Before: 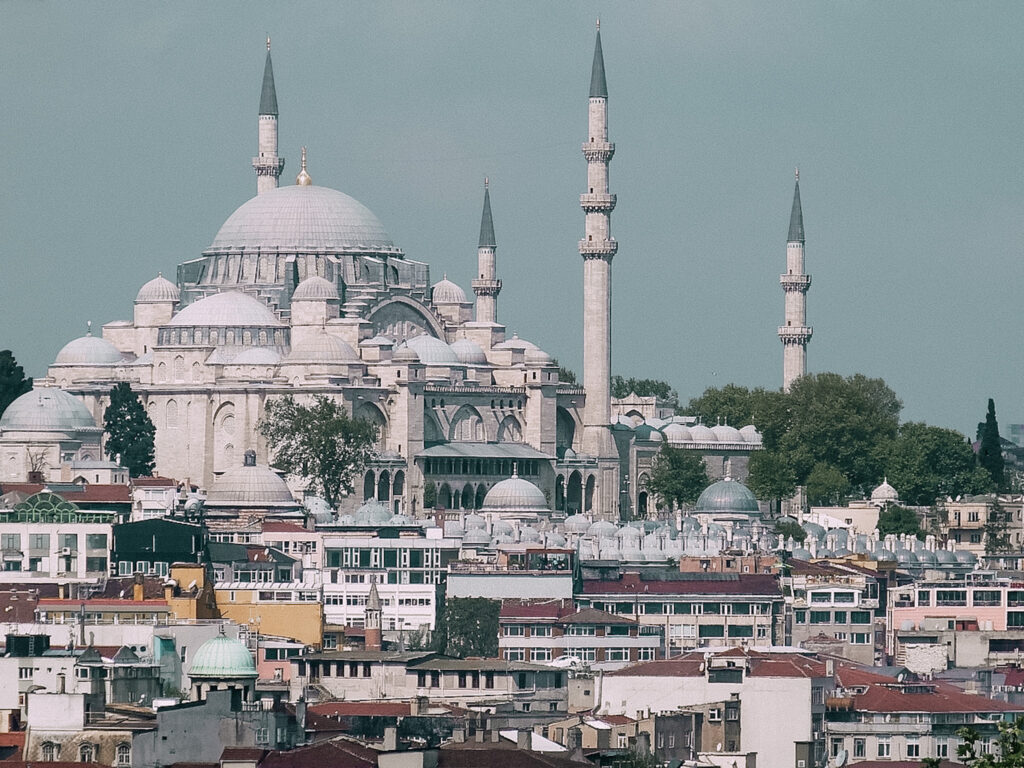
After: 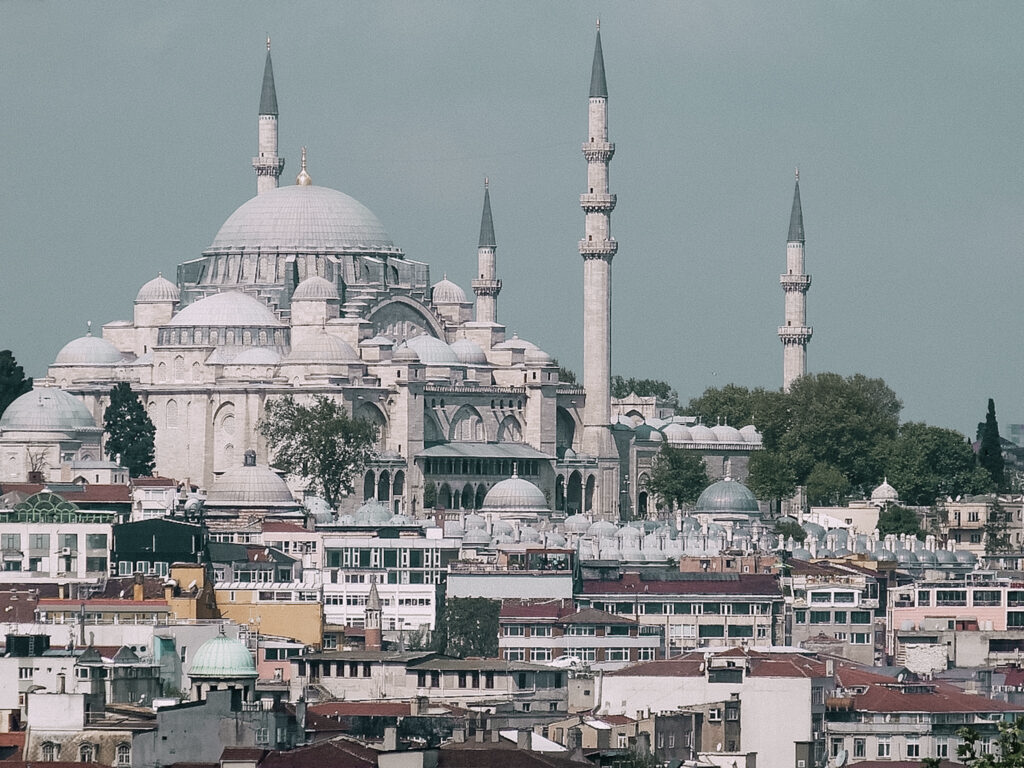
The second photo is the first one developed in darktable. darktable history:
color correction: highlights b* -0.048, saturation 0.803
